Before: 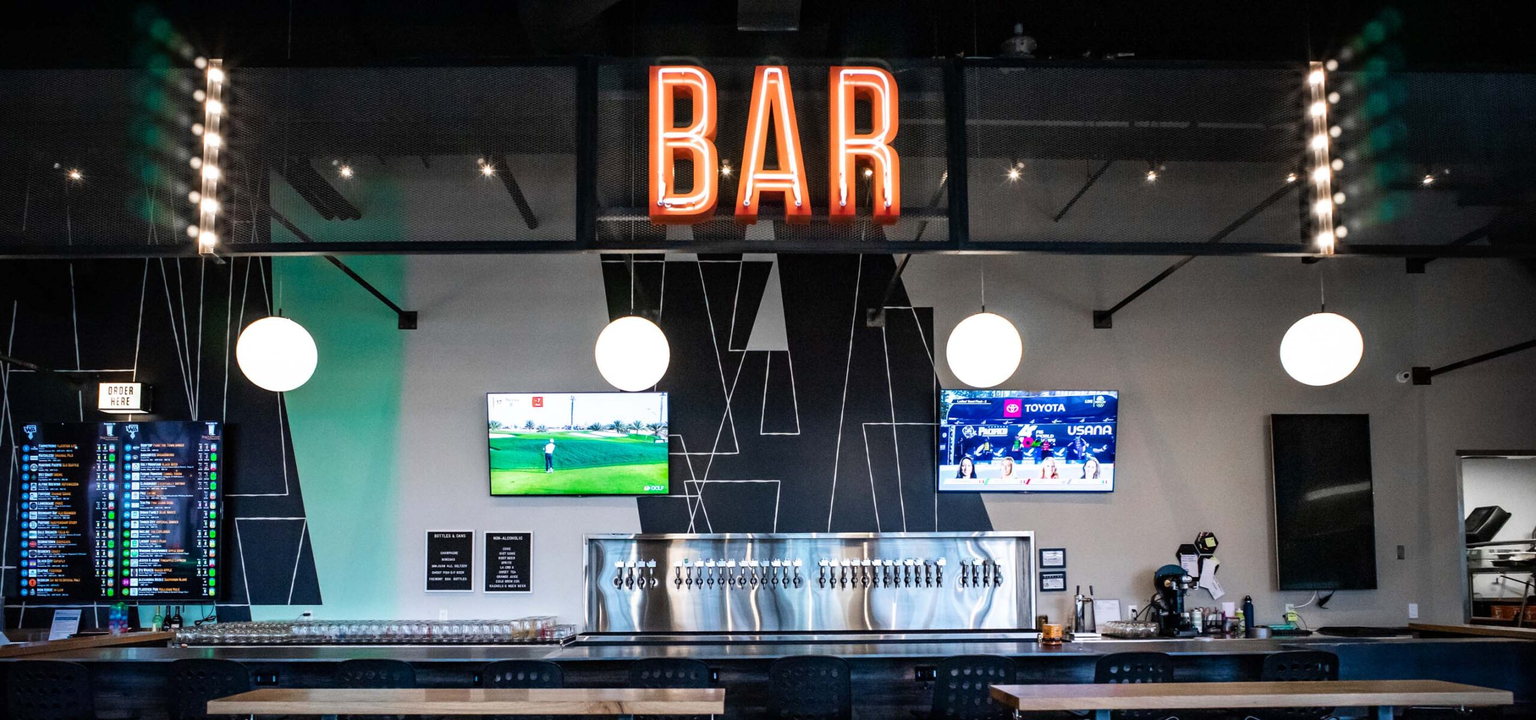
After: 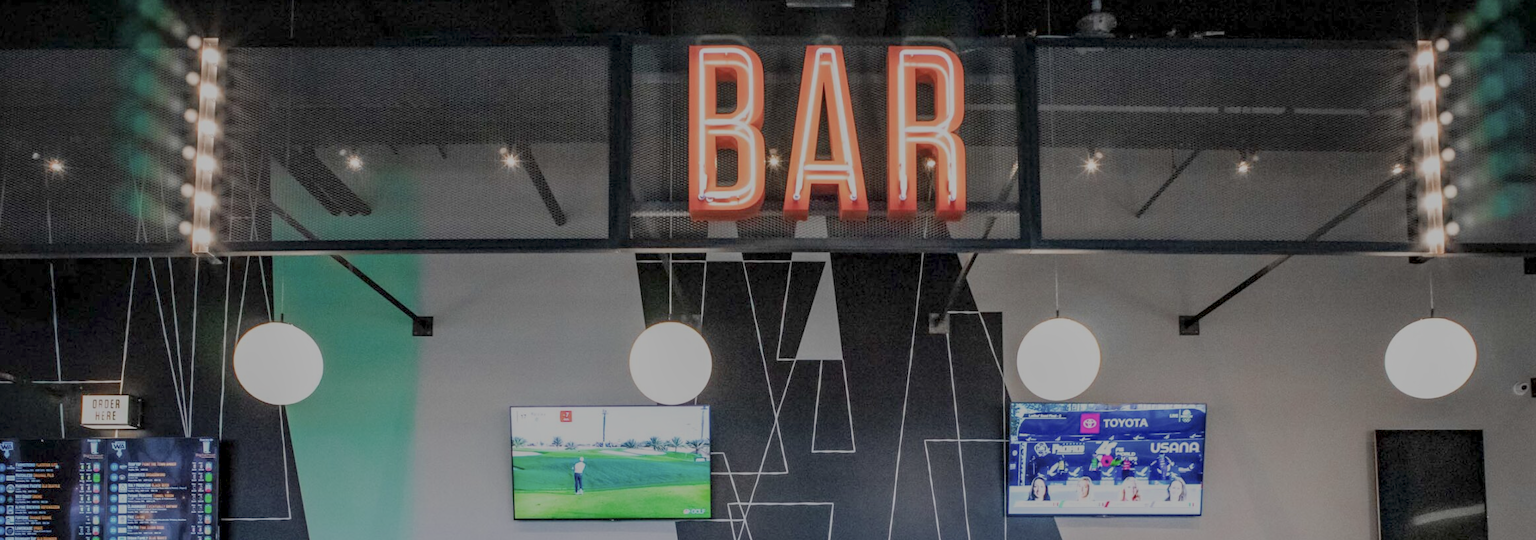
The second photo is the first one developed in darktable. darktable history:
local contrast: on, module defaults
filmic rgb: black relative exposure -15.98 EV, white relative exposure 7.99 EV, hardness 4.17, latitude 50.19%, contrast 0.51
crop: left 1.624%, top 3.437%, right 7.692%, bottom 28.427%
